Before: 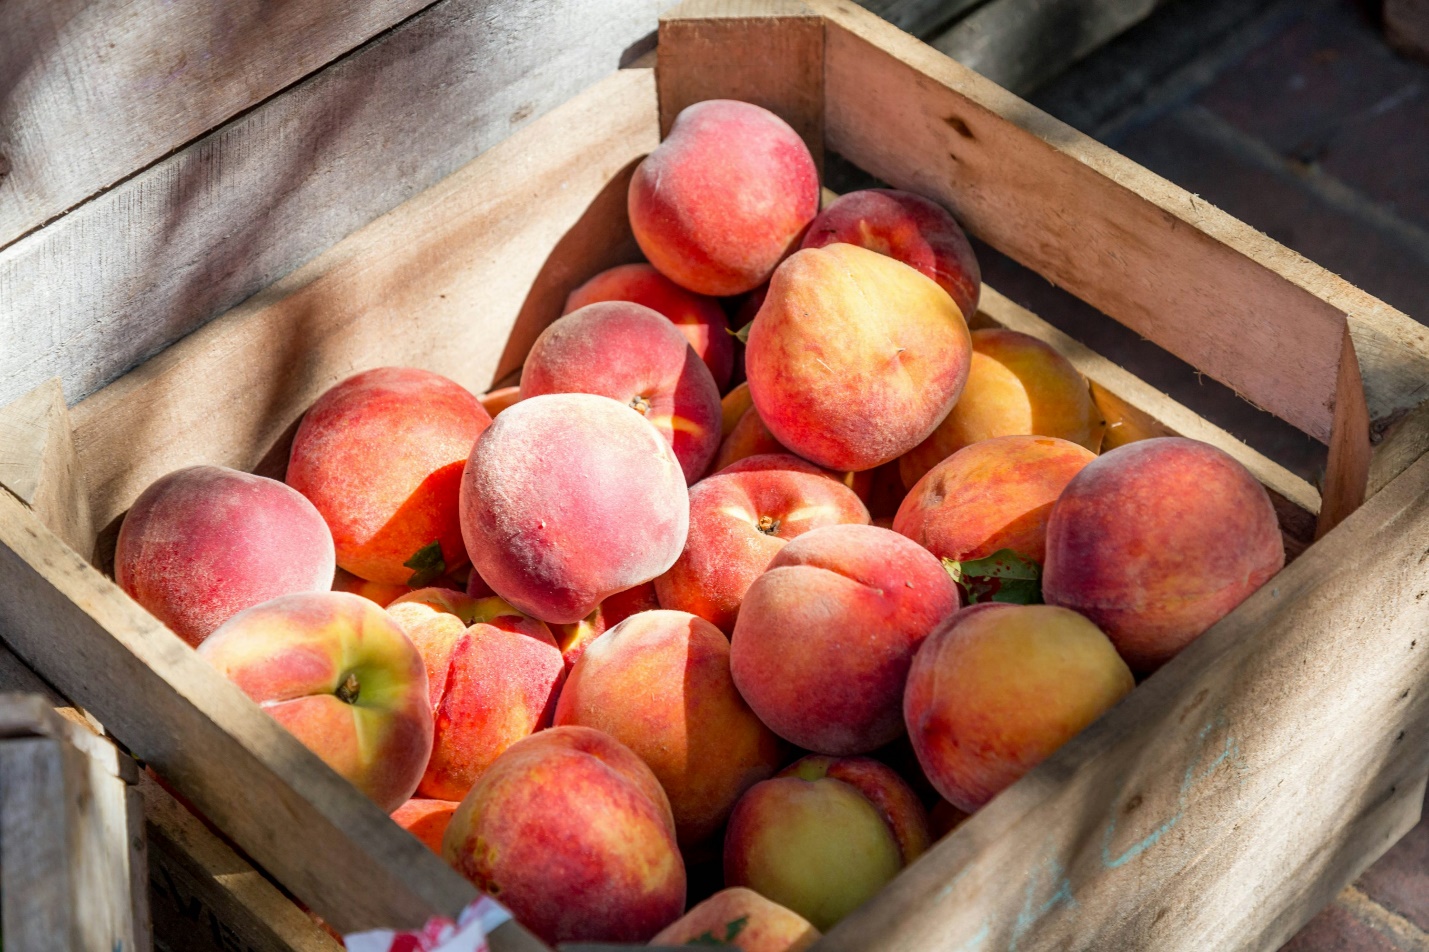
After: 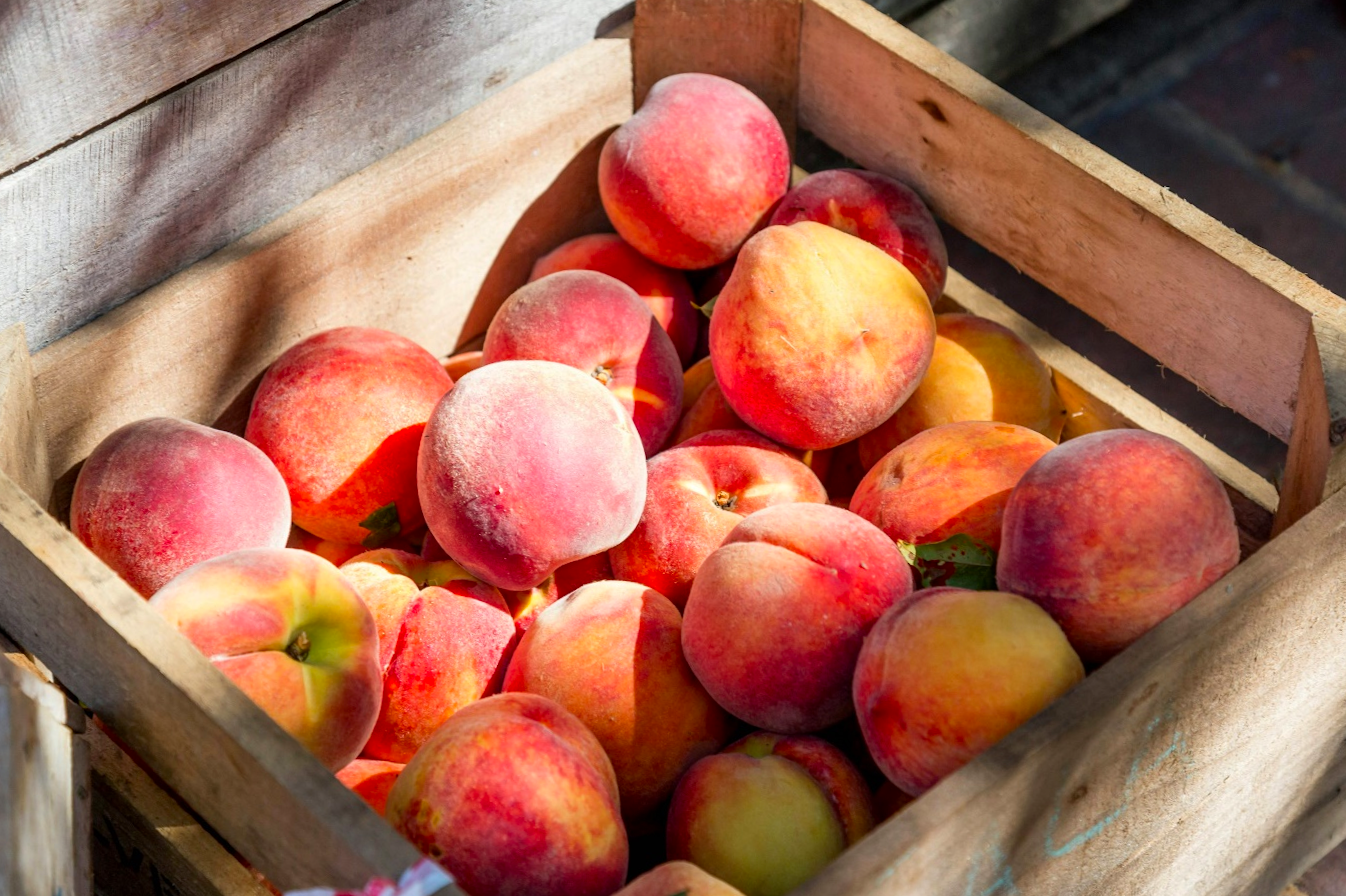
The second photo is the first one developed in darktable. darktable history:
tone equalizer: on, module defaults
crop and rotate: angle -2.38°
contrast brightness saturation: contrast 0.04, saturation 0.16
